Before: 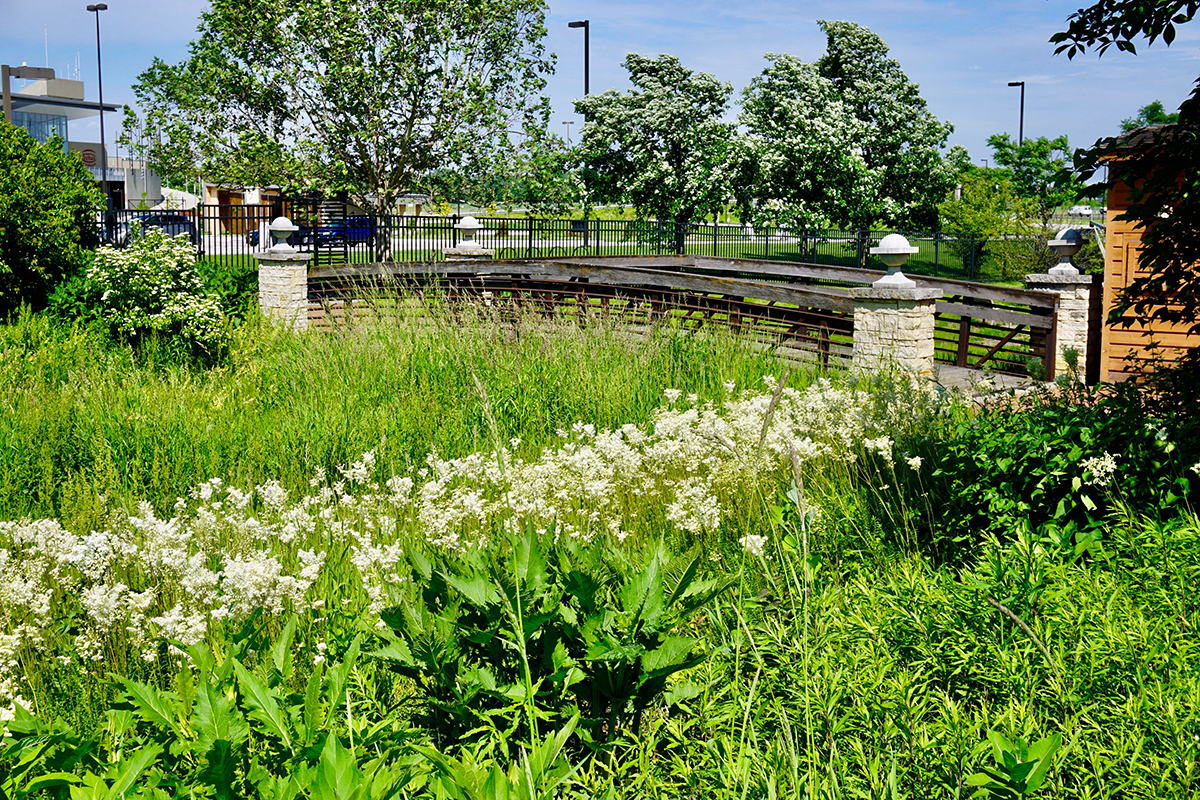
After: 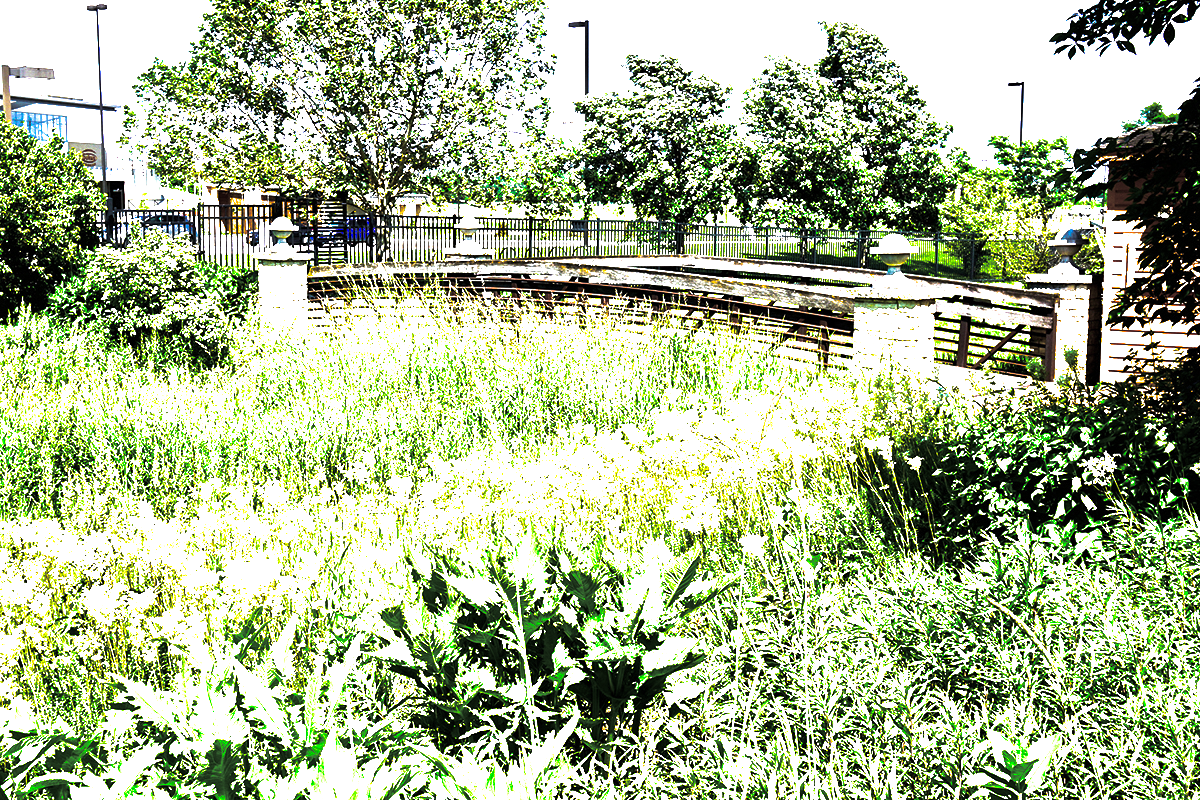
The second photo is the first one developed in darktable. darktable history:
local contrast: mode bilateral grid, contrast 10, coarseness 25, detail 115%, midtone range 0.2
color balance rgb: perceptual saturation grading › global saturation 25%, perceptual brilliance grading › global brilliance 35%, perceptual brilliance grading › highlights 50%, perceptual brilliance grading › mid-tones 60%, perceptual brilliance grading › shadows 35%, global vibrance 20%
tone equalizer: -8 EV -0.75 EV, -7 EV -0.7 EV, -6 EV -0.6 EV, -5 EV -0.4 EV, -3 EV 0.4 EV, -2 EV 0.6 EV, -1 EV 0.7 EV, +0 EV 0.75 EV, edges refinement/feathering 500, mask exposure compensation -1.57 EV, preserve details no
split-toning: shadows › hue 36°, shadows › saturation 0.05, highlights › hue 10.8°, highlights › saturation 0.15, compress 40%
